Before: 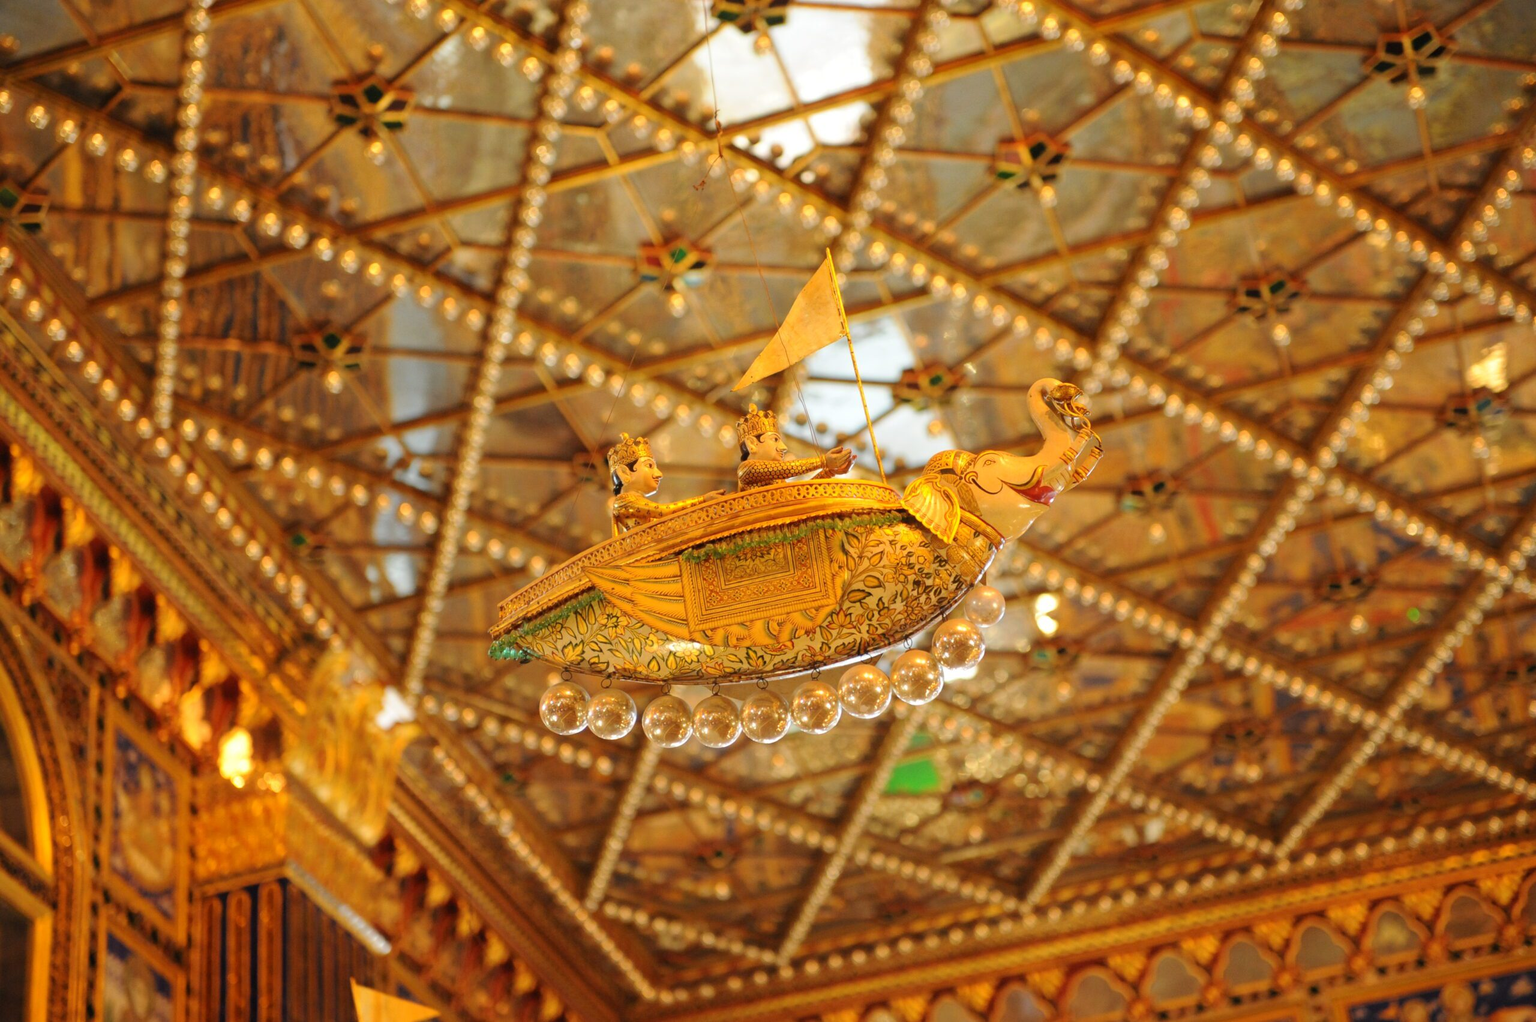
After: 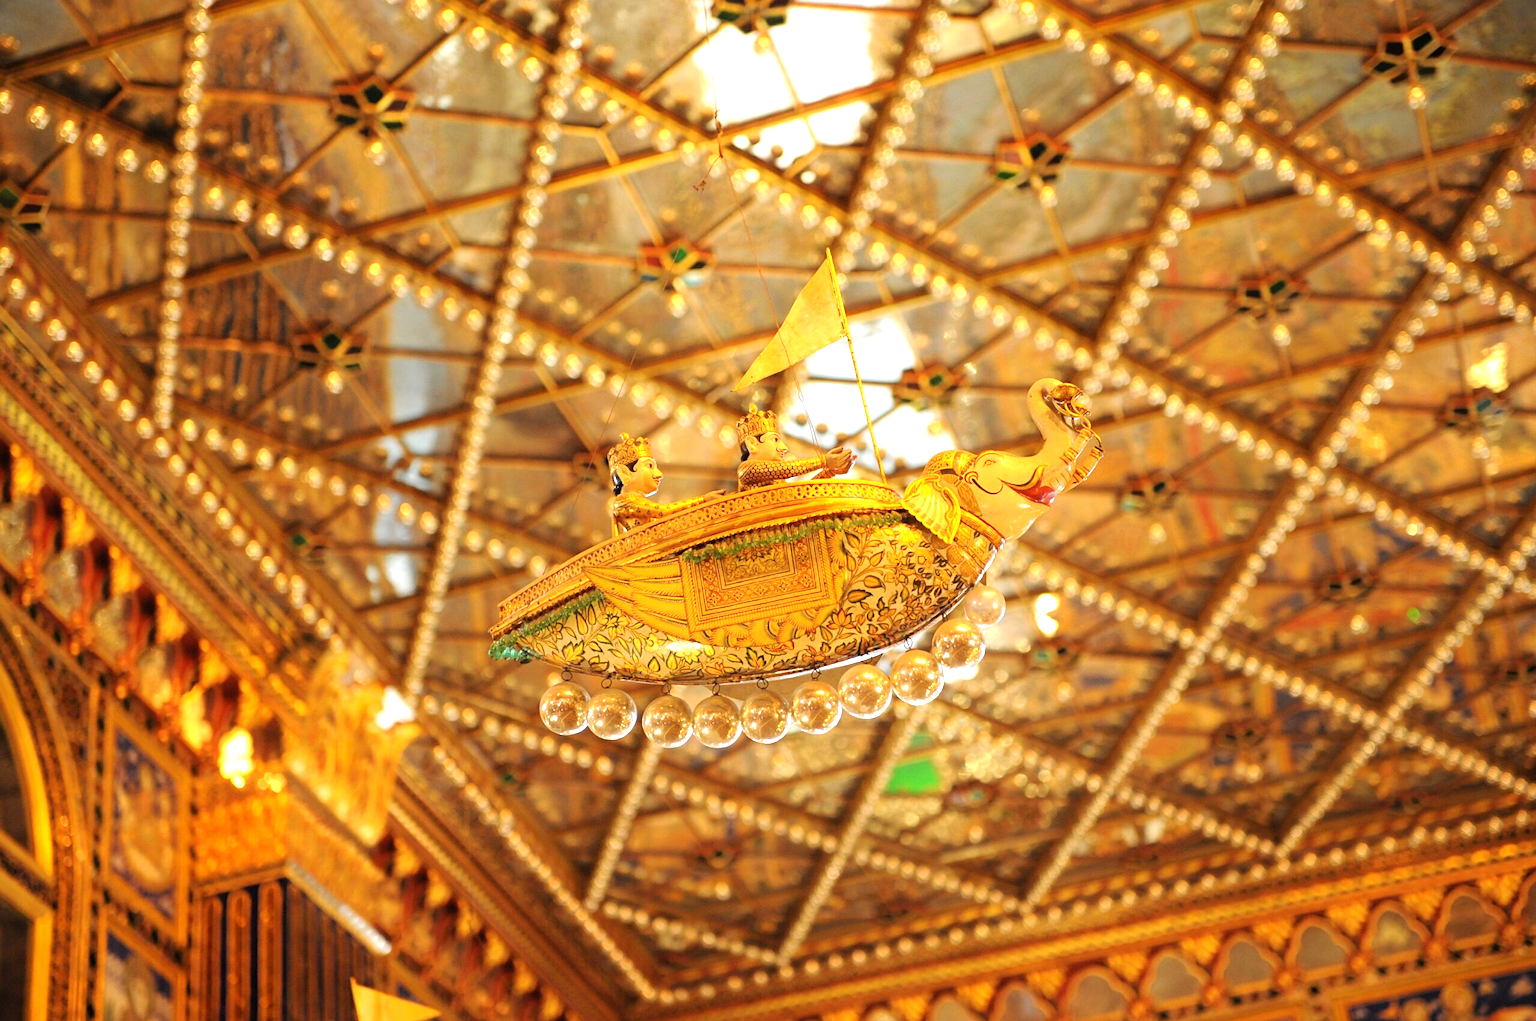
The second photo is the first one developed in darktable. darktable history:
tone equalizer: -8 EV -0.785 EV, -7 EV -0.687 EV, -6 EV -0.598 EV, -5 EV -0.393 EV, -3 EV 0.37 EV, -2 EV 0.6 EV, -1 EV 0.698 EV, +0 EV 0.777 EV
sharpen: amount 0.203
